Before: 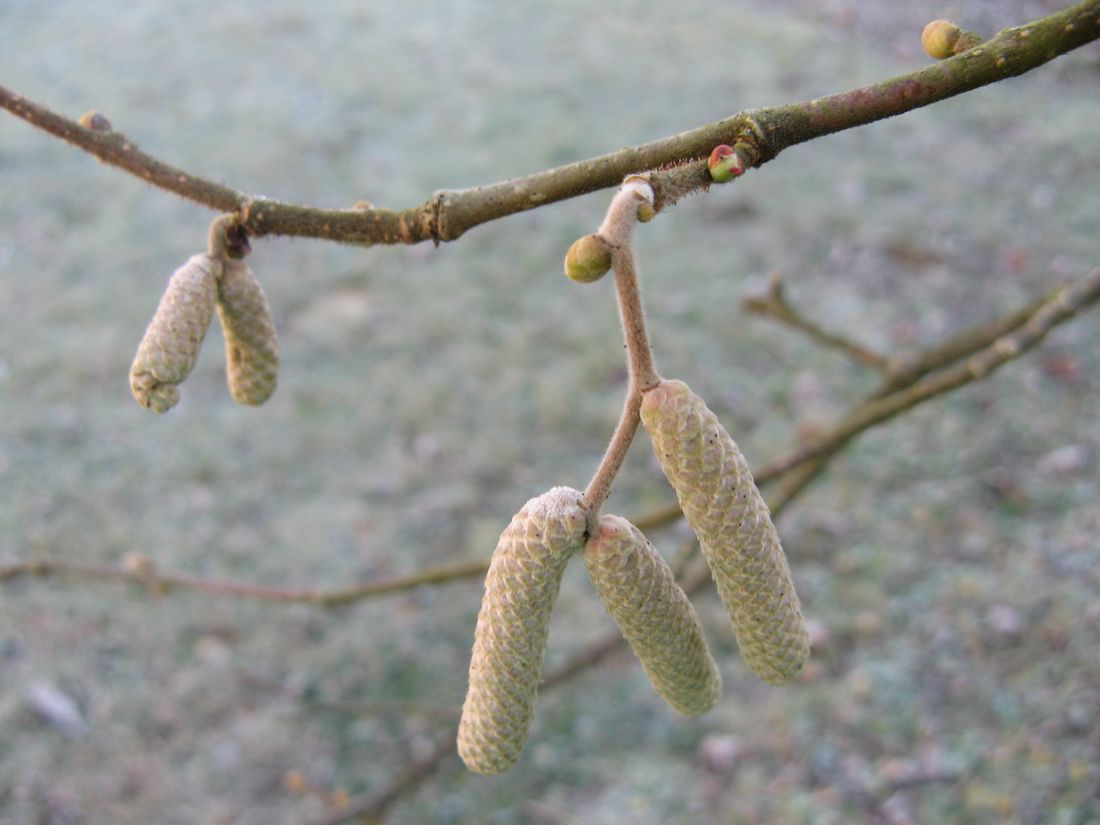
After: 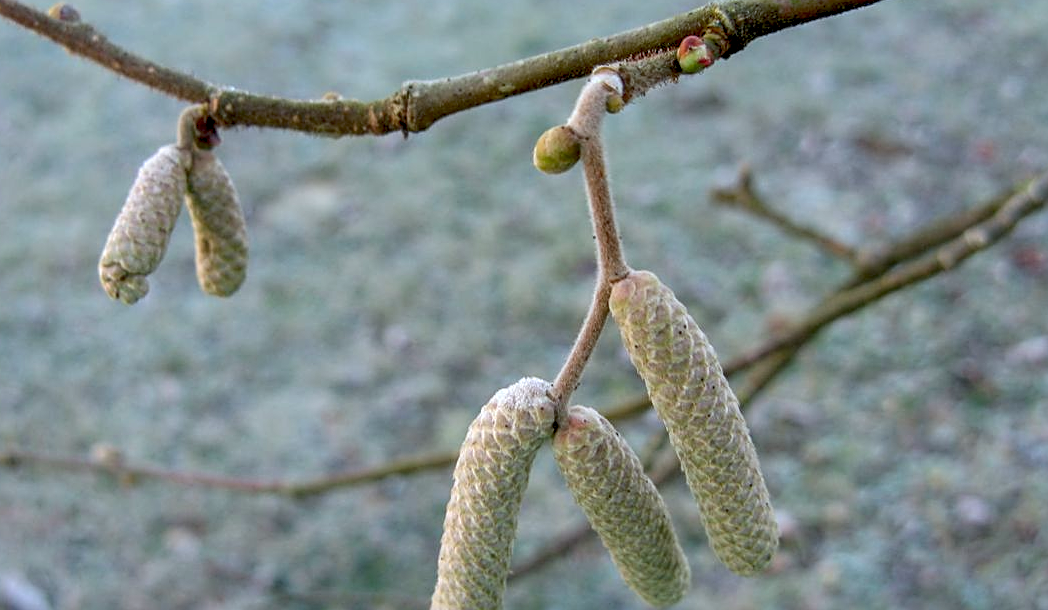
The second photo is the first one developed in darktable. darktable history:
crop and rotate: left 2.864%, top 13.293%, right 1.862%, bottom 12.737%
shadows and highlights: on, module defaults
local contrast: detail 130%
color calibration: illuminant Planckian (black body), adaptation linear Bradford (ICC v4), x 0.364, y 0.367, temperature 4413.21 K
exposure: black level correction 0.017, exposure -0.007 EV, compensate highlight preservation false
contrast brightness saturation: contrast 0.071
sharpen: on, module defaults
